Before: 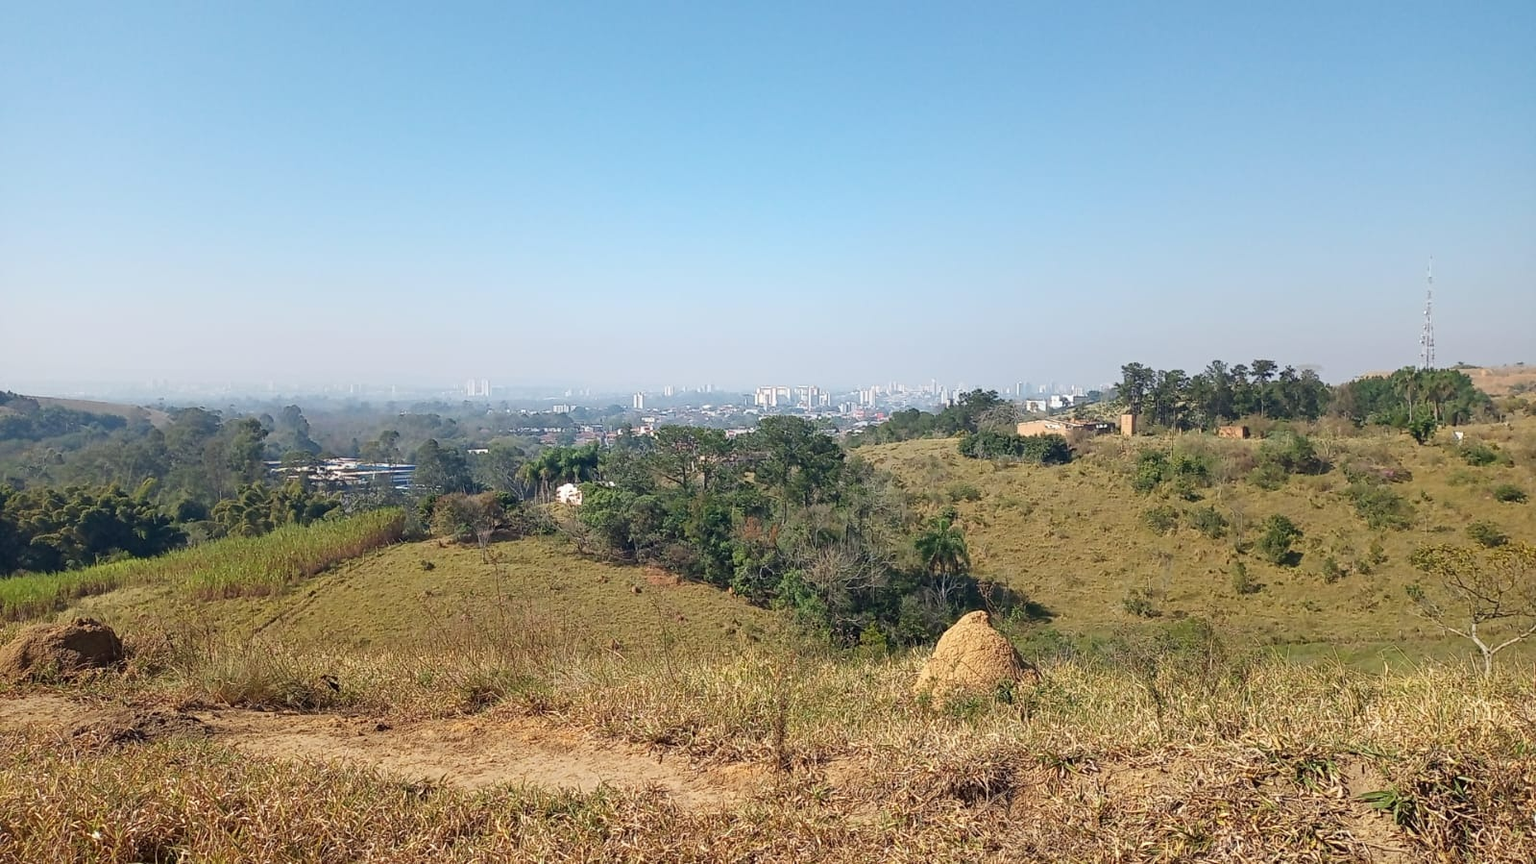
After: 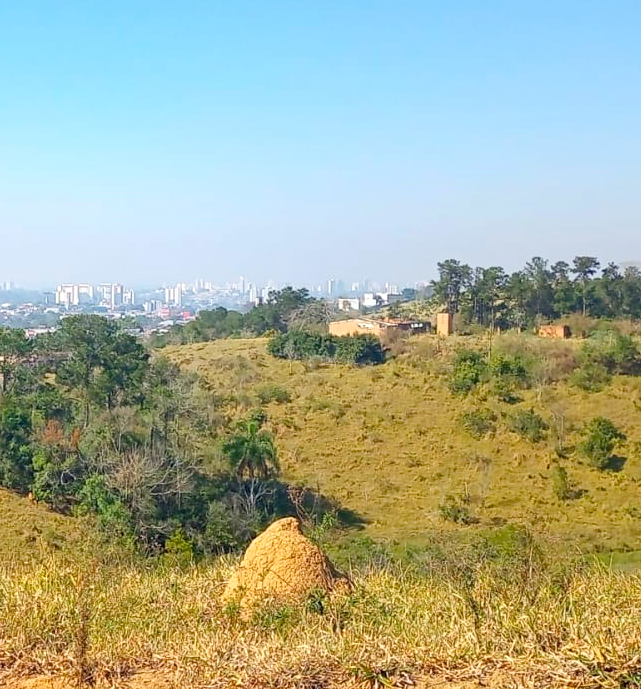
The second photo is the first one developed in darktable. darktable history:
crop: left 45.707%, top 13.208%, right 14.144%, bottom 10.129%
levels: levels [0, 0.498, 0.996]
local contrast: highlights 104%, shadows 103%, detail 119%, midtone range 0.2
exposure: black level correction 0.001, exposure 0.5 EV, compensate exposure bias true, compensate highlight preservation false
contrast equalizer: y [[0.5 ×6], [0.5 ×6], [0.5, 0.5, 0.501, 0.545, 0.707, 0.863], [0 ×6], [0 ×6]]
color balance rgb: highlights gain › luminance 17.623%, perceptual saturation grading › global saturation 30.647%, contrast -19.636%
